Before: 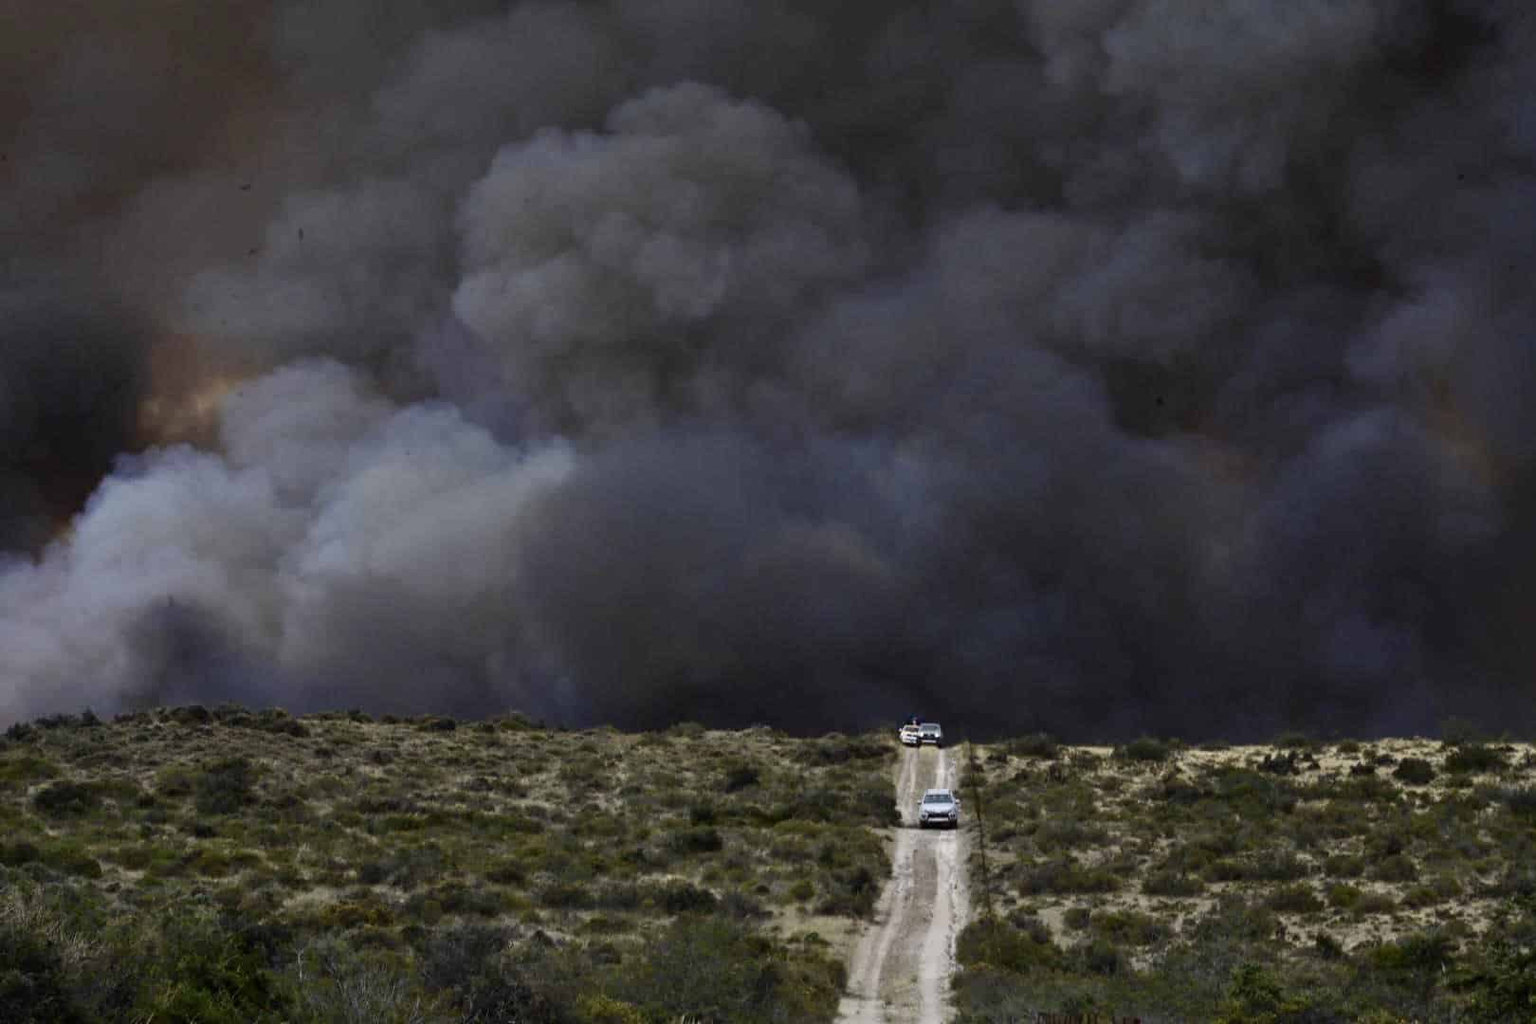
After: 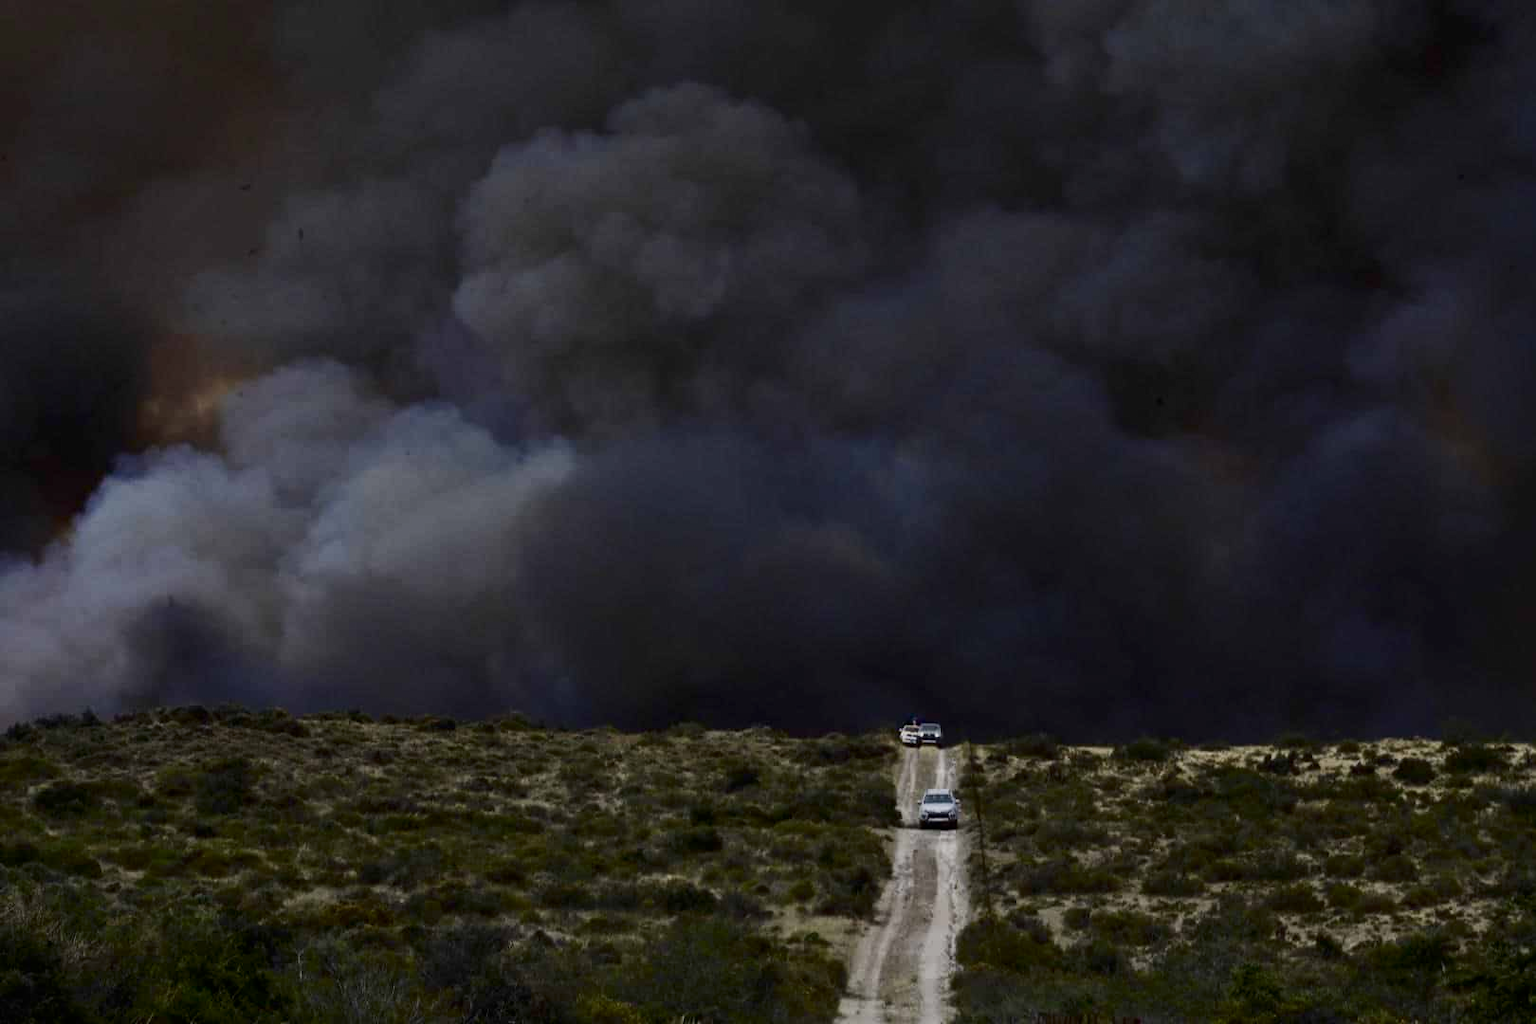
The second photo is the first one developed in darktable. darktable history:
contrast brightness saturation: brightness -0.2, saturation 0.08
sigmoid: contrast 1.22, skew 0.65
